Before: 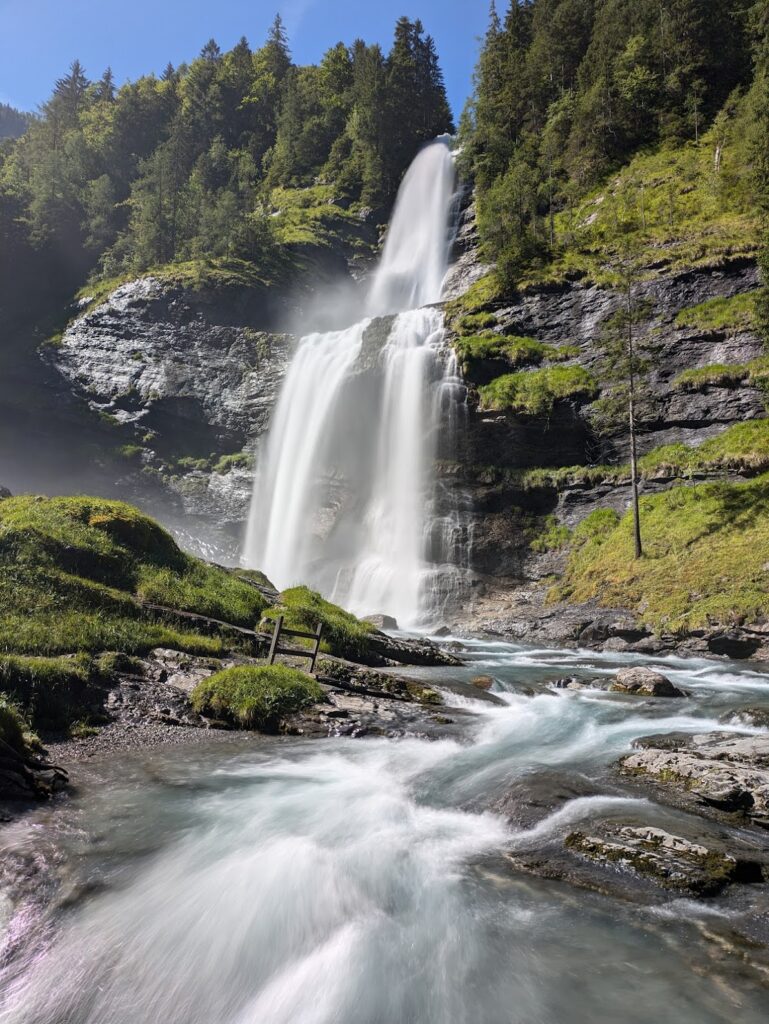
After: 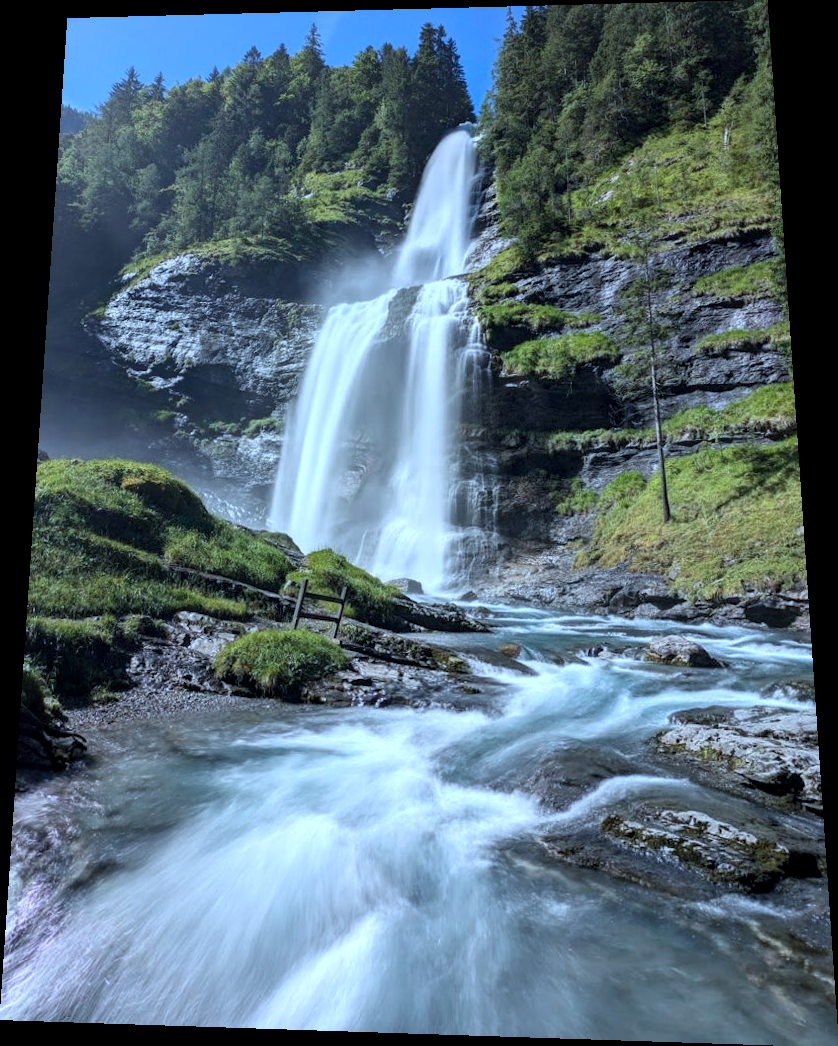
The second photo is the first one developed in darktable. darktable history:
color calibration: x 0.396, y 0.386, temperature 3669 K
local contrast: highlights 100%, shadows 100%, detail 131%, midtone range 0.2
rotate and perspective: rotation 0.128°, lens shift (vertical) -0.181, lens shift (horizontal) -0.044, shear 0.001, automatic cropping off
